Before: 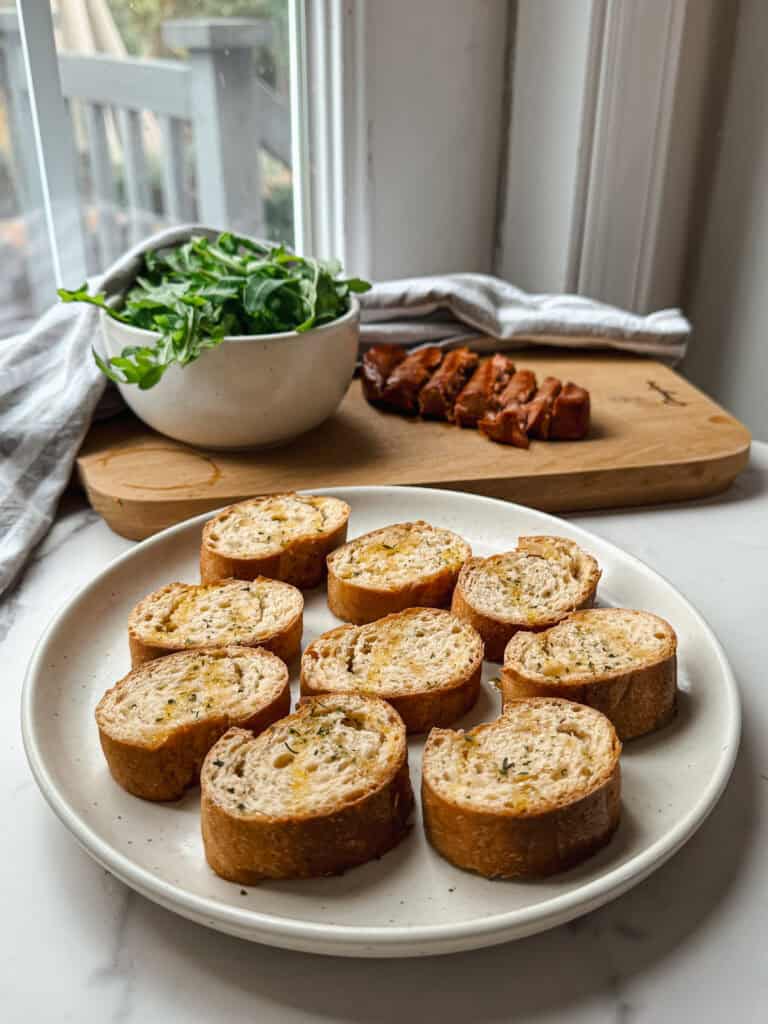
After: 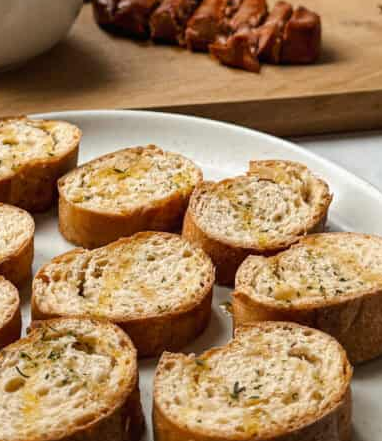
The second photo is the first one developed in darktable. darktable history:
crop: left 35.147%, top 36.753%, right 15.06%, bottom 20.104%
